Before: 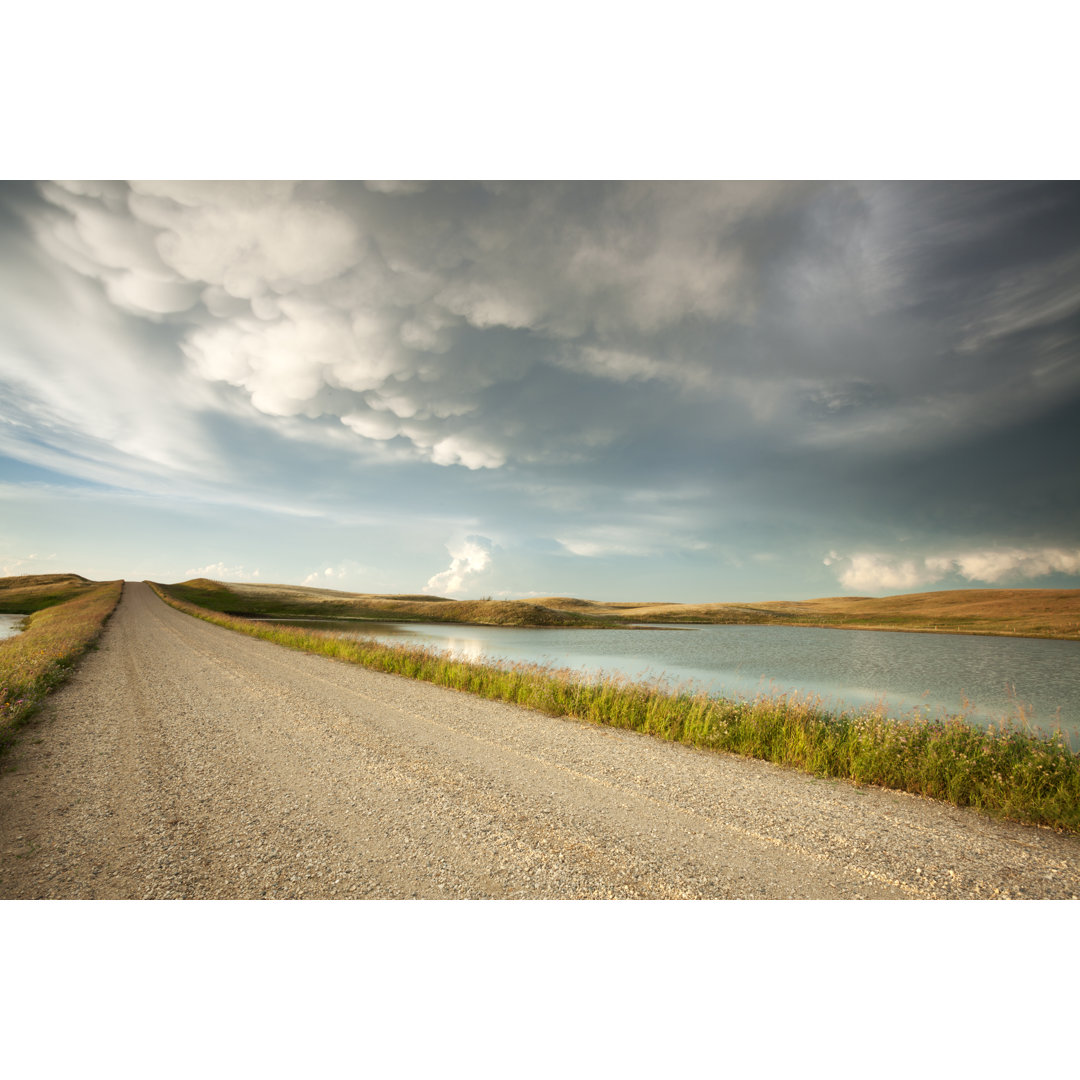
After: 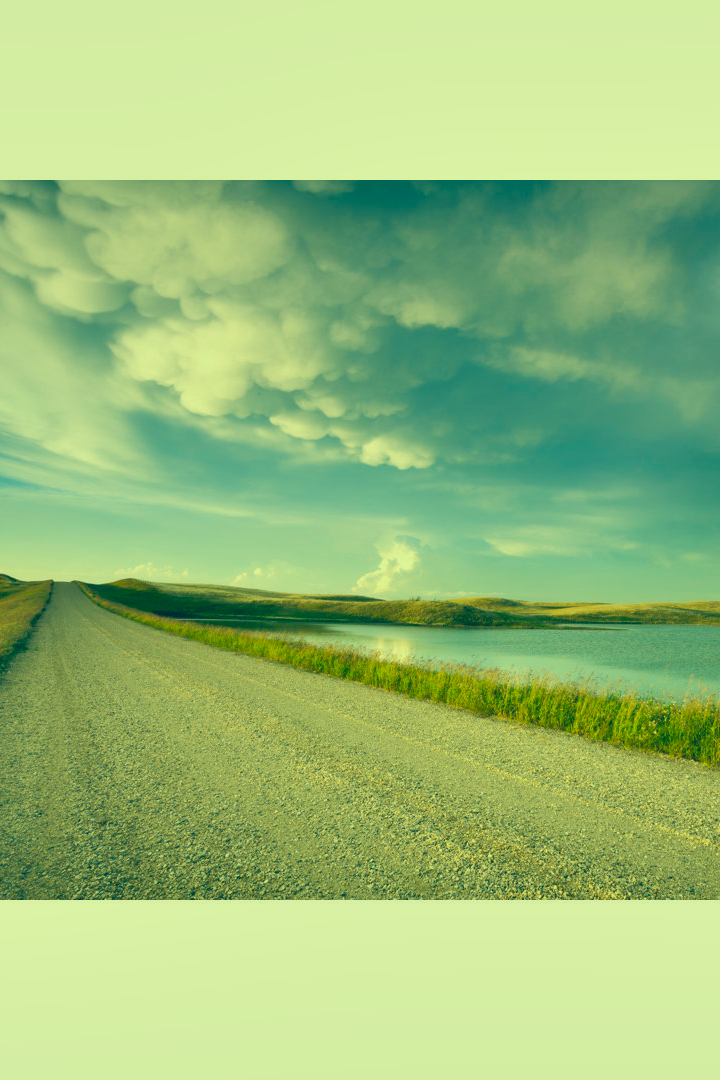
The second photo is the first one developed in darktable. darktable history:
crop and rotate: left 6.617%, right 26.717%
tone equalizer: on, module defaults
contrast brightness saturation: contrast -0.15, brightness 0.05, saturation -0.12
color correction: highlights a* -15.58, highlights b* 40, shadows a* -40, shadows b* -26.18
shadows and highlights: shadows 12, white point adjustment 1.2, soften with gaussian
